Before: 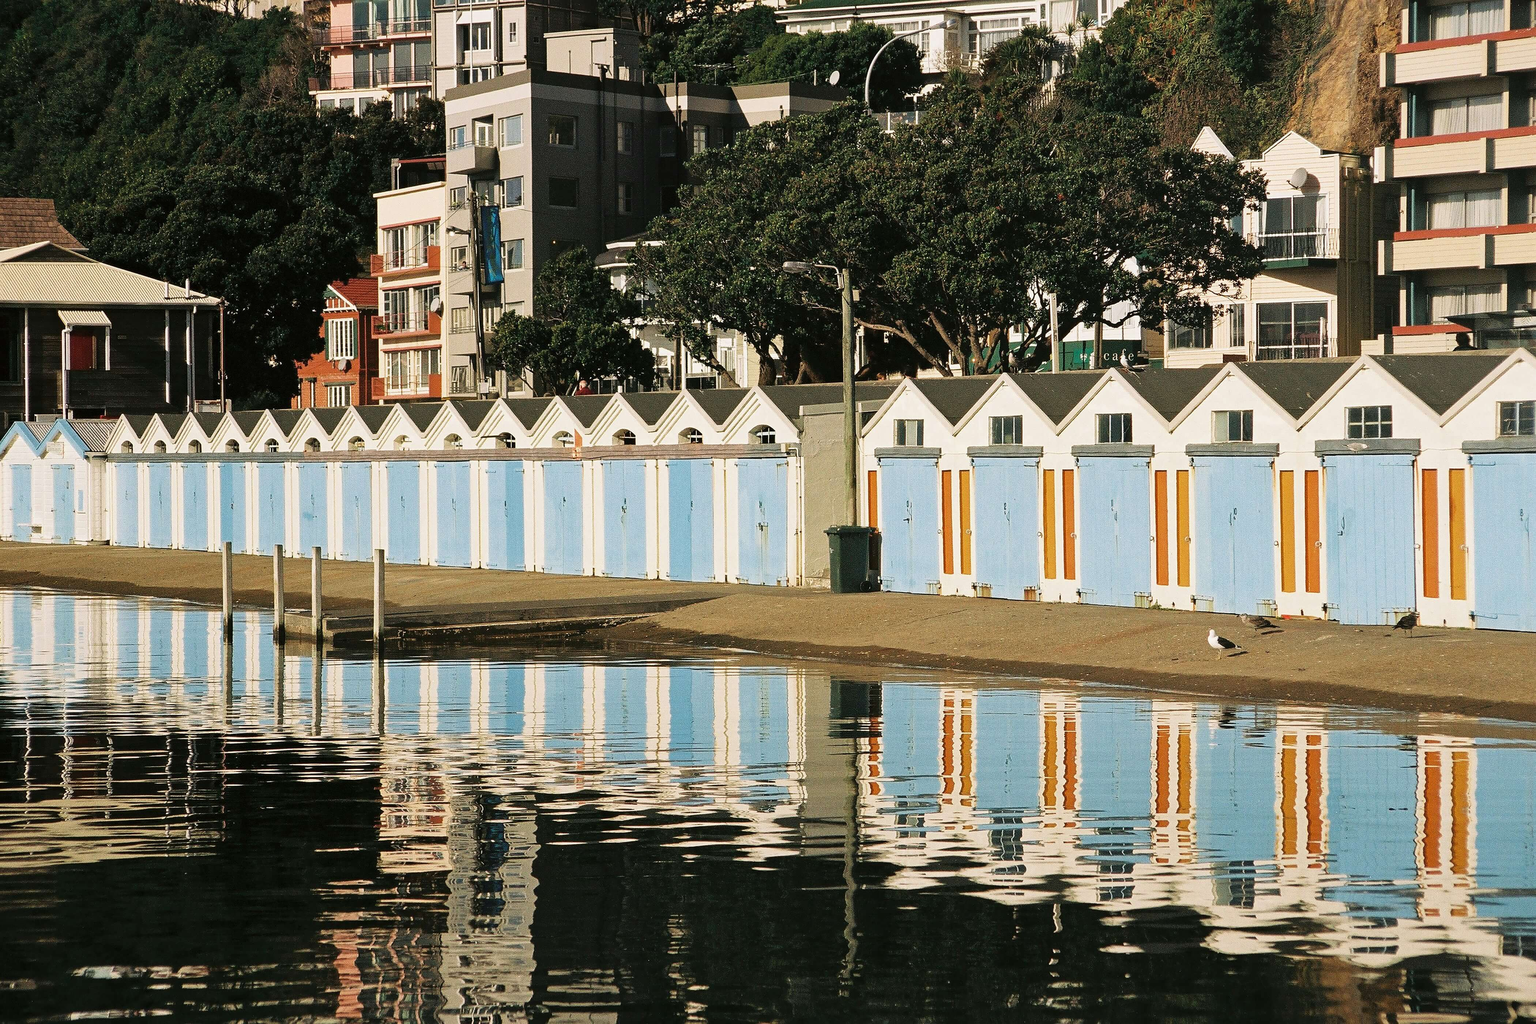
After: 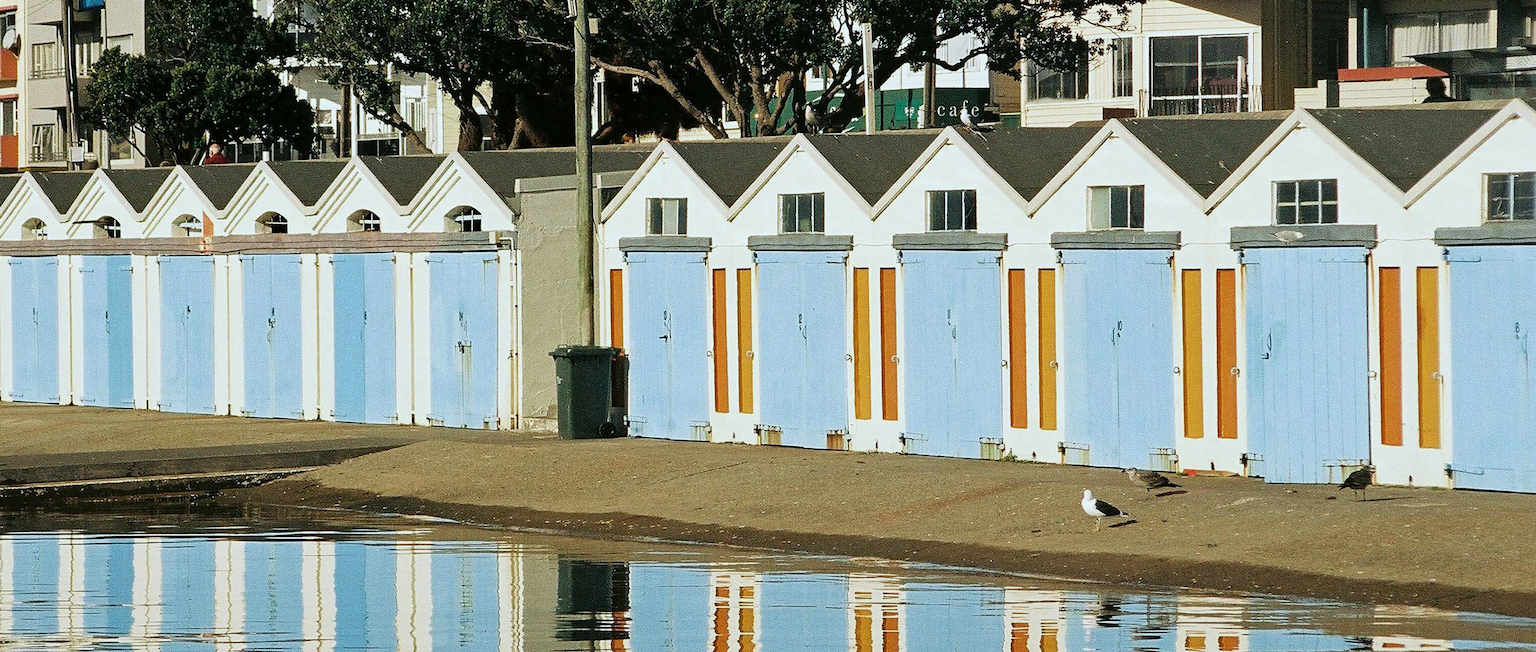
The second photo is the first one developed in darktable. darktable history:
crop and rotate: left 27.938%, top 27.046%, bottom 27.046%
color balance: mode lift, gamma, gain (sRGB), lift [0.97, 1, 1, 1], gamma [1.03, 1, 1, 1]
white balance: red 0.925, blue 1.046
